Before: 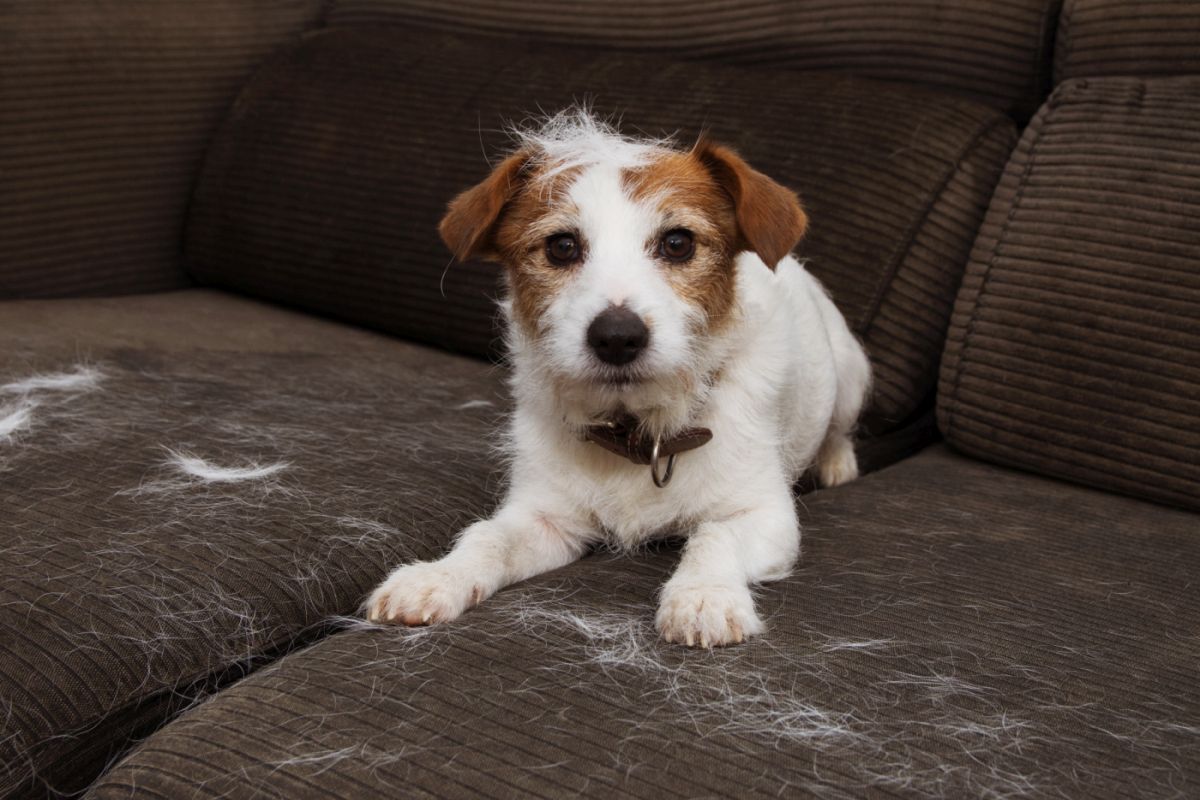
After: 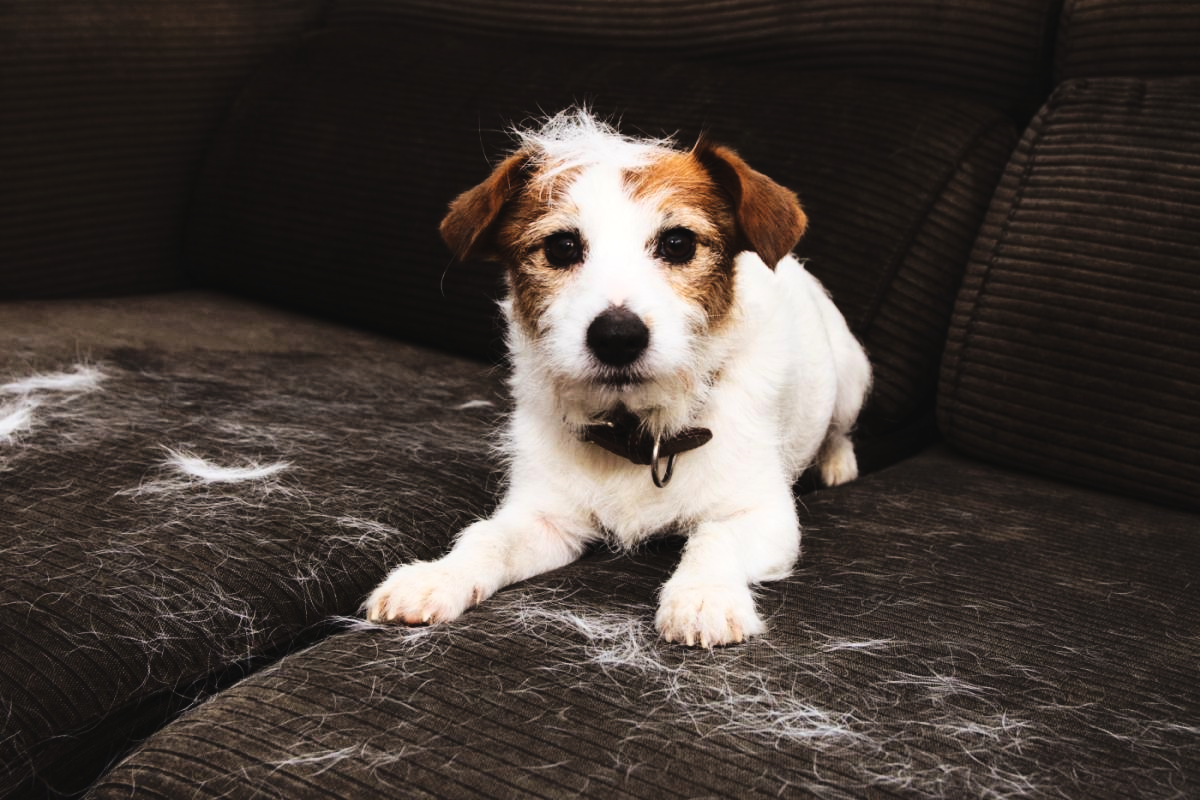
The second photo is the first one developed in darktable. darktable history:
exposure: exposure -0.146 EV, compensate highlight preservation false
base curve: curves: ch0 [(0, 0) (0.036, 0.025) (0.121, 0.166) (0.206, 0.329) (0.605, 0.79) (1, 1)], preserve colors average RGB
tone curve: curves: ch0 [(0, 0.032) (0.181, 0.156) (0.751, 0.762) (1, 1)], preserve colors none
tone equalizer: -8 EV -0.437 EV, -7 EV -0.363 EV, -6 EV -0.347 EV, -5 EV -0.222 EV, -3 EV 0.241 EV, -2 EV 0.311 EV, -1 EV 0.411 EV, +0 EV 0.43 EV
